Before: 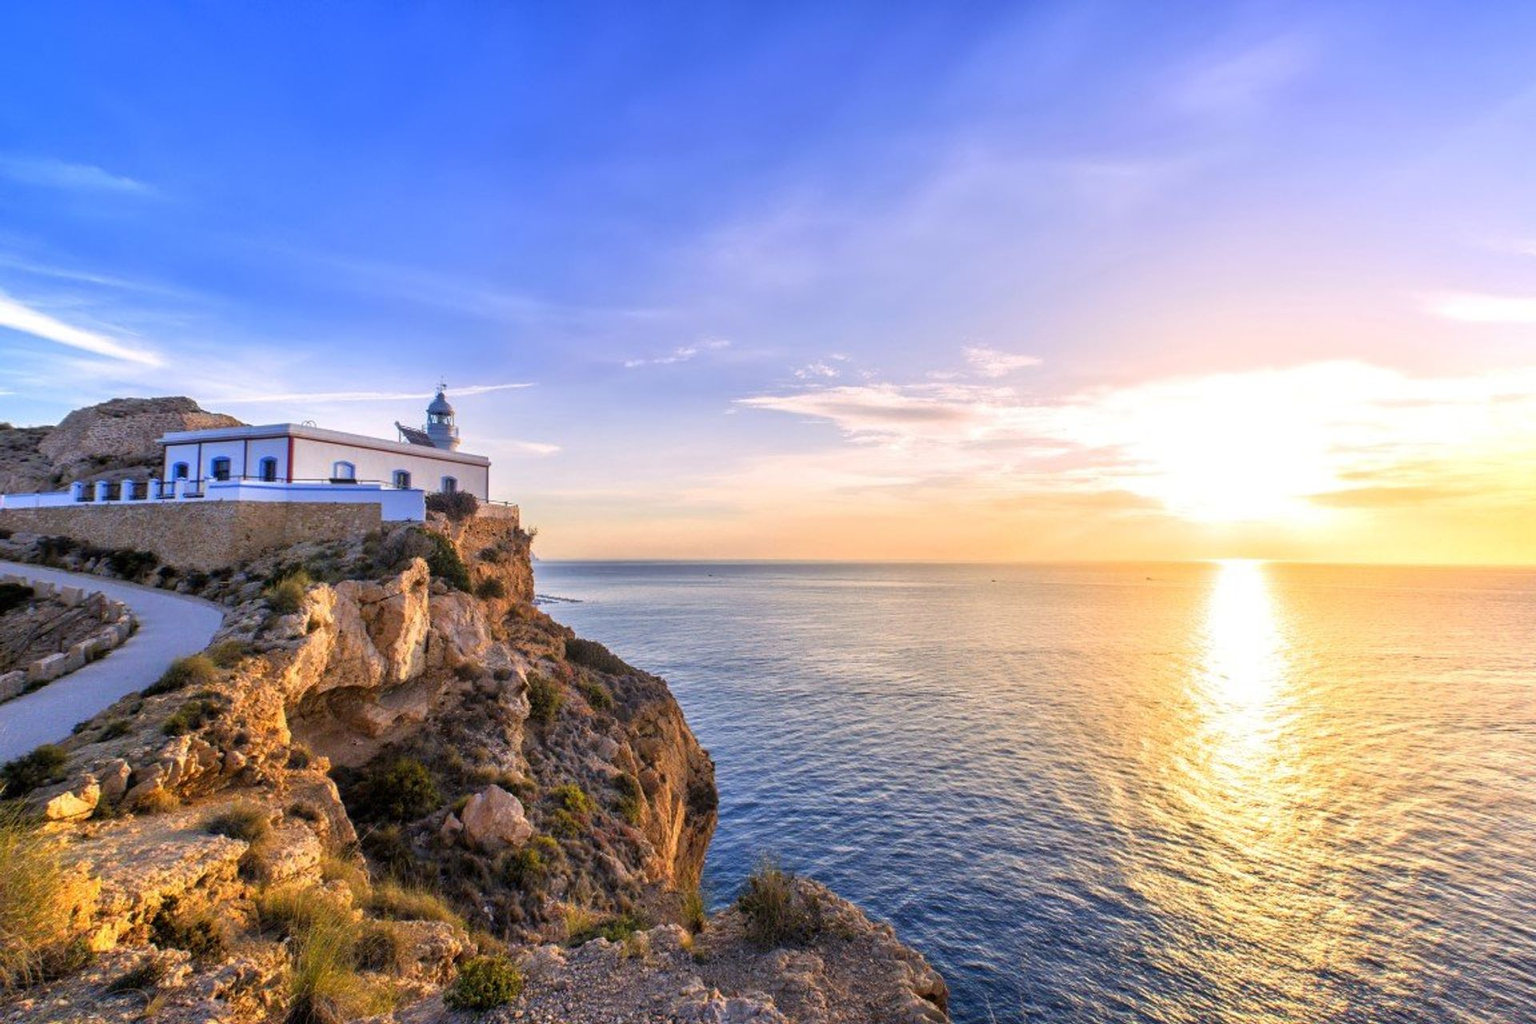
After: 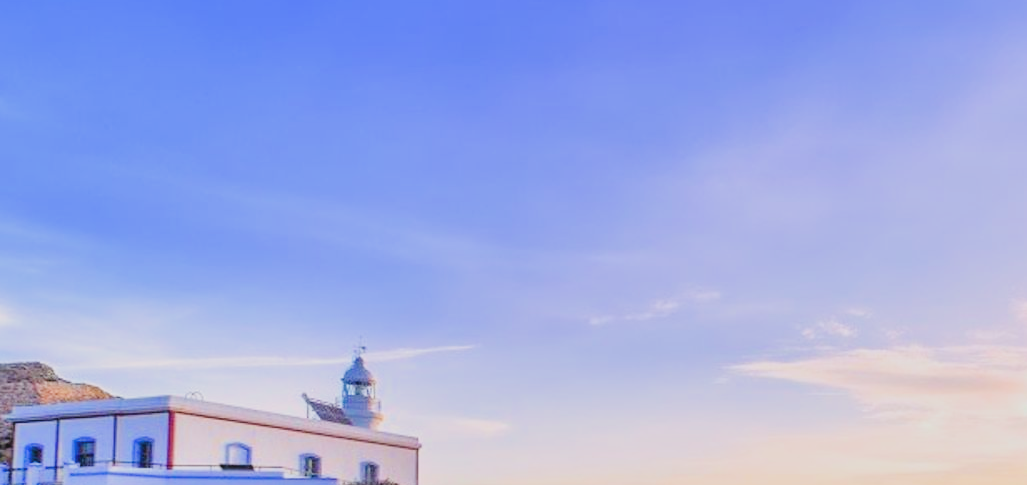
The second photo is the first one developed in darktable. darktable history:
color balance rgb: perceptual saturation grading › global saturation 15.893%, global vibrance 20%
crop: left 10.049%, top 10.481%, right 36.454%, bottom 51.613%
contrast brightness saturation: contrast -0.126
filmic rgb: black relative exposure -7.39 EV, white relative exposure 5.09 EV, hardness 3.21, iterations of high-quality reconstruction 0
sharpen: amount 0.21
exposure: black level correction 0, exposure 1.199 EV, compensate highlight preservation false
